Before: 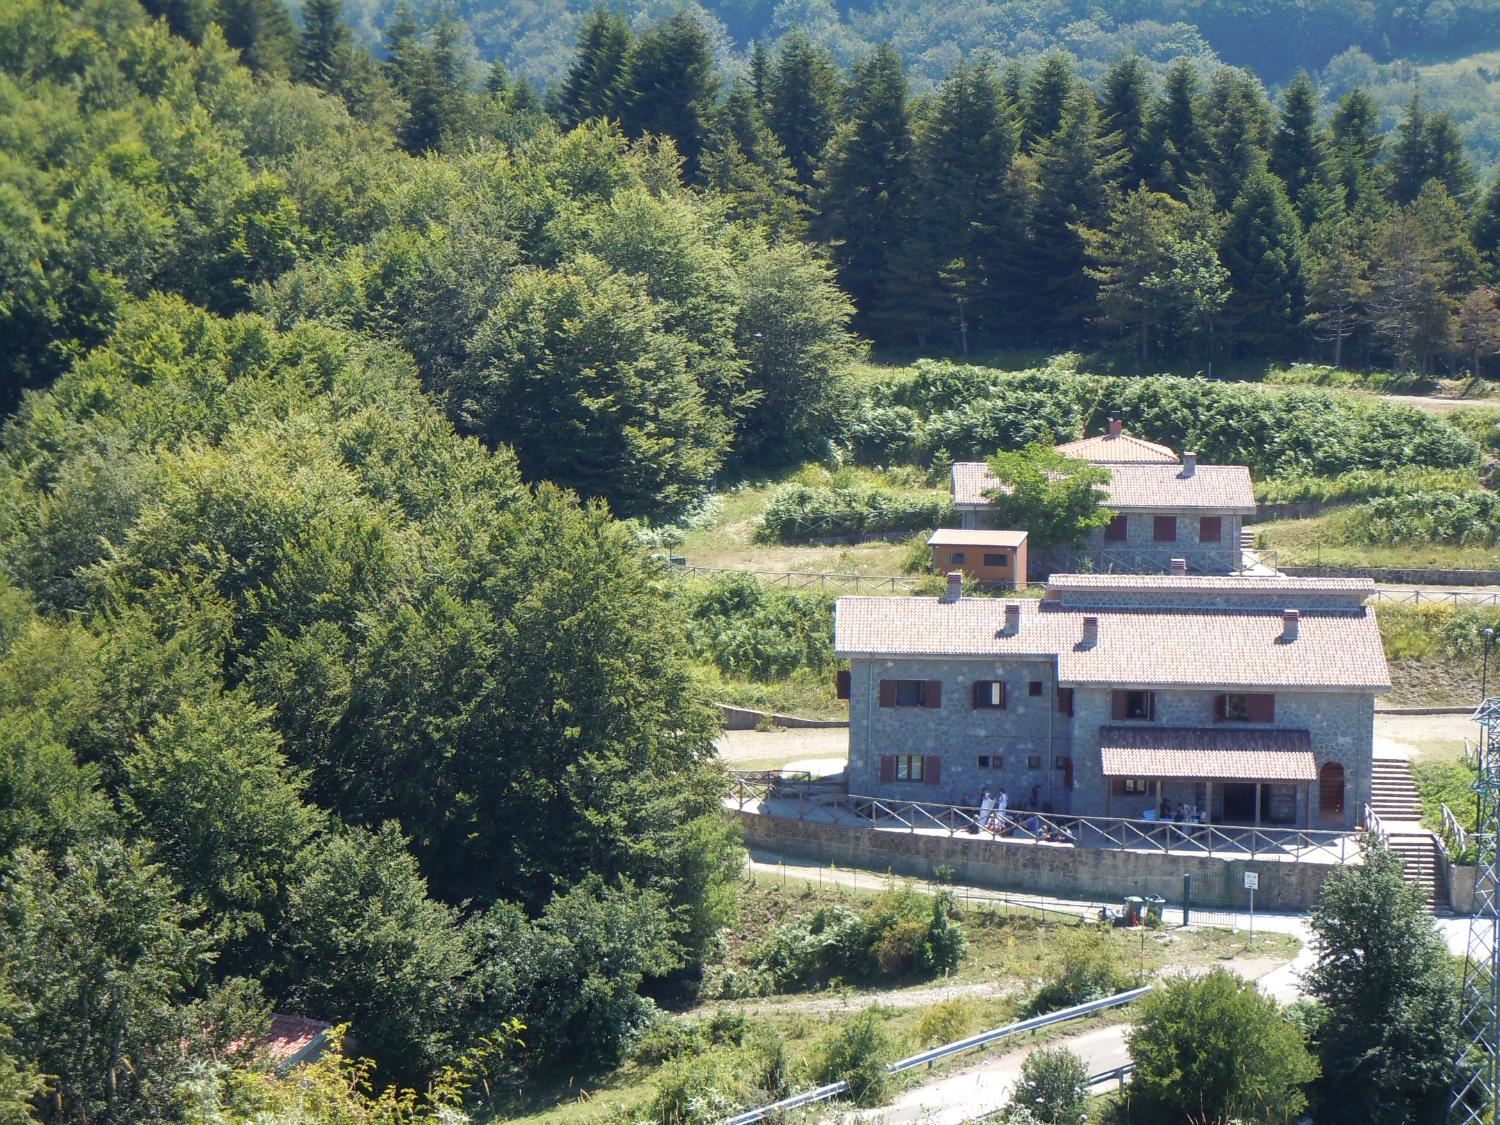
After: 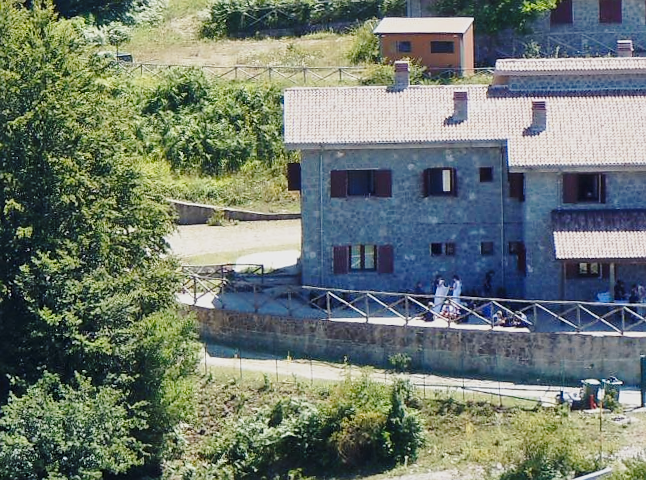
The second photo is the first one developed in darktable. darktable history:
shadows and highlights: white point adjustment -3.64, highlights -63.34, highlights color adjustment 42%, soften with gaussian
local contrast: mode bilateral grid, contrast 20, coarseness 50, detail 120%, midtone range 0.2
base curve: curves: ch0 [(0, 0) (0.028, 0.03) (0.121, 0.232) (0.46, 0.748) (0.859, 0.968) (1, 1)], preserve colors none
sharpen: radius 0.969, amount 0.604
exposure: black level correction 0, exposure -0.721 EV, compensate highlight preservation false
rotate and perspective: rotation -1.75°, automatic cropping off
crop: left 37.221%, top 45.169%, right 20.63%, bottom 13.777%
